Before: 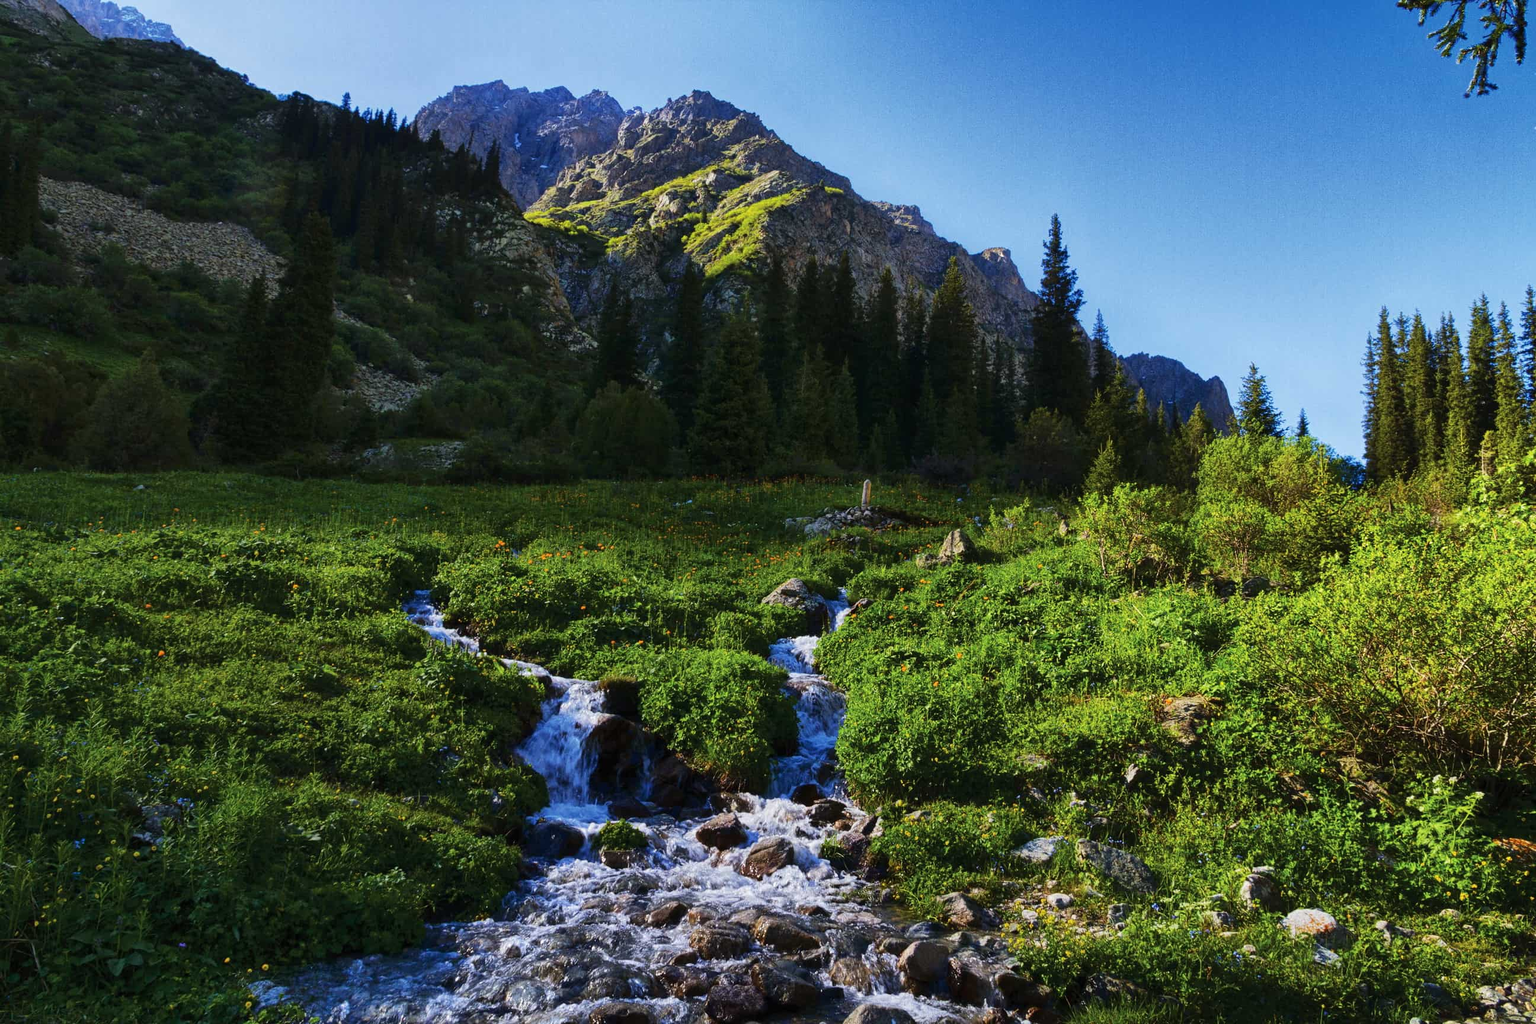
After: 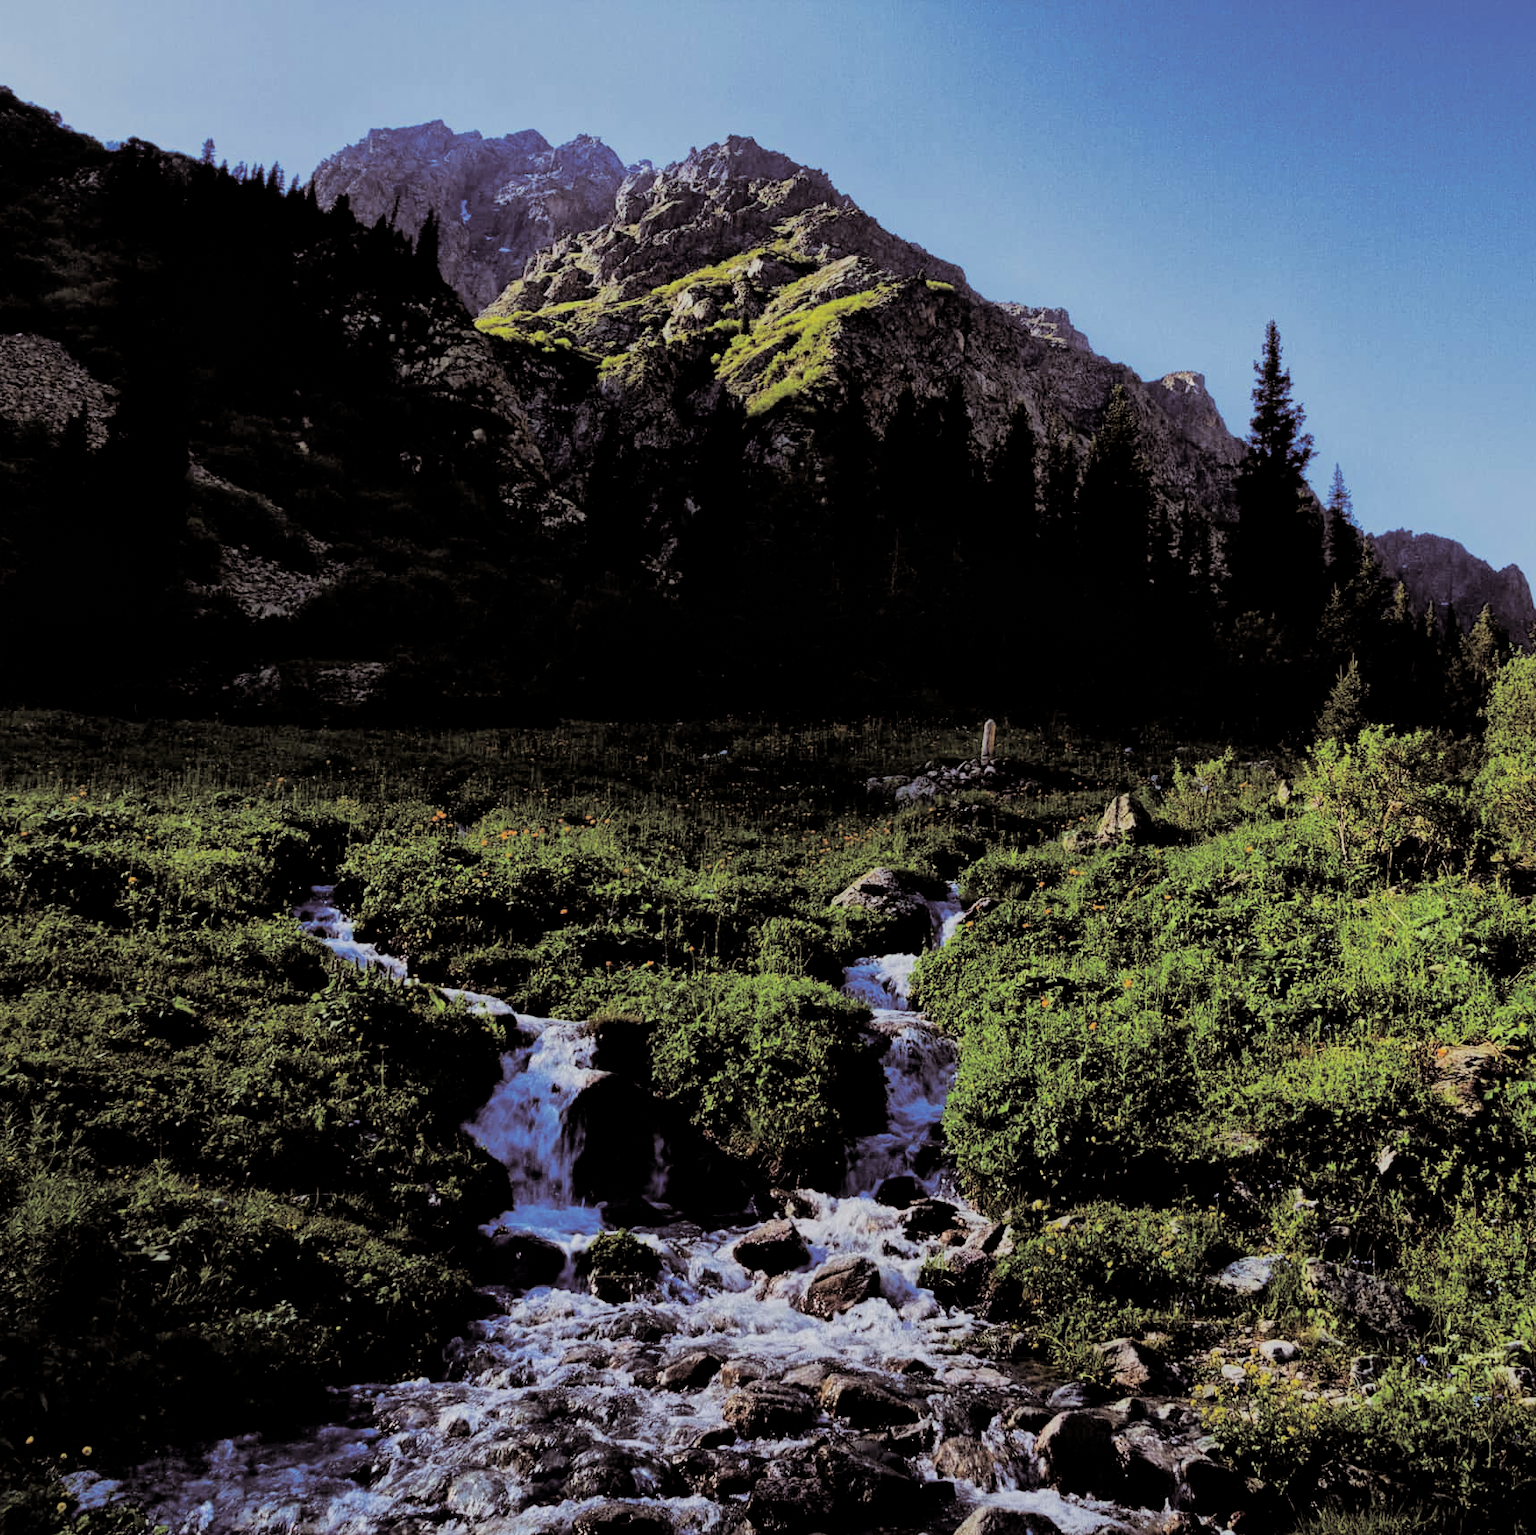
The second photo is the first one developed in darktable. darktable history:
filmic rgb: black relative exposure -4.14 EV, white relative exposure 5.1 EV, hardness 2.11, contrast 1.165
crop and rotate: left 13.537%, right 19.796%
split-toning: shadows › saturation 0.2
grain: coarseness 0.81 ISO, strength 1.34%, mid-tones bias 0%
local contrast: mode bilateral grid, contrast 20, coarseness 50, detail 120%, midtone range 0.2
